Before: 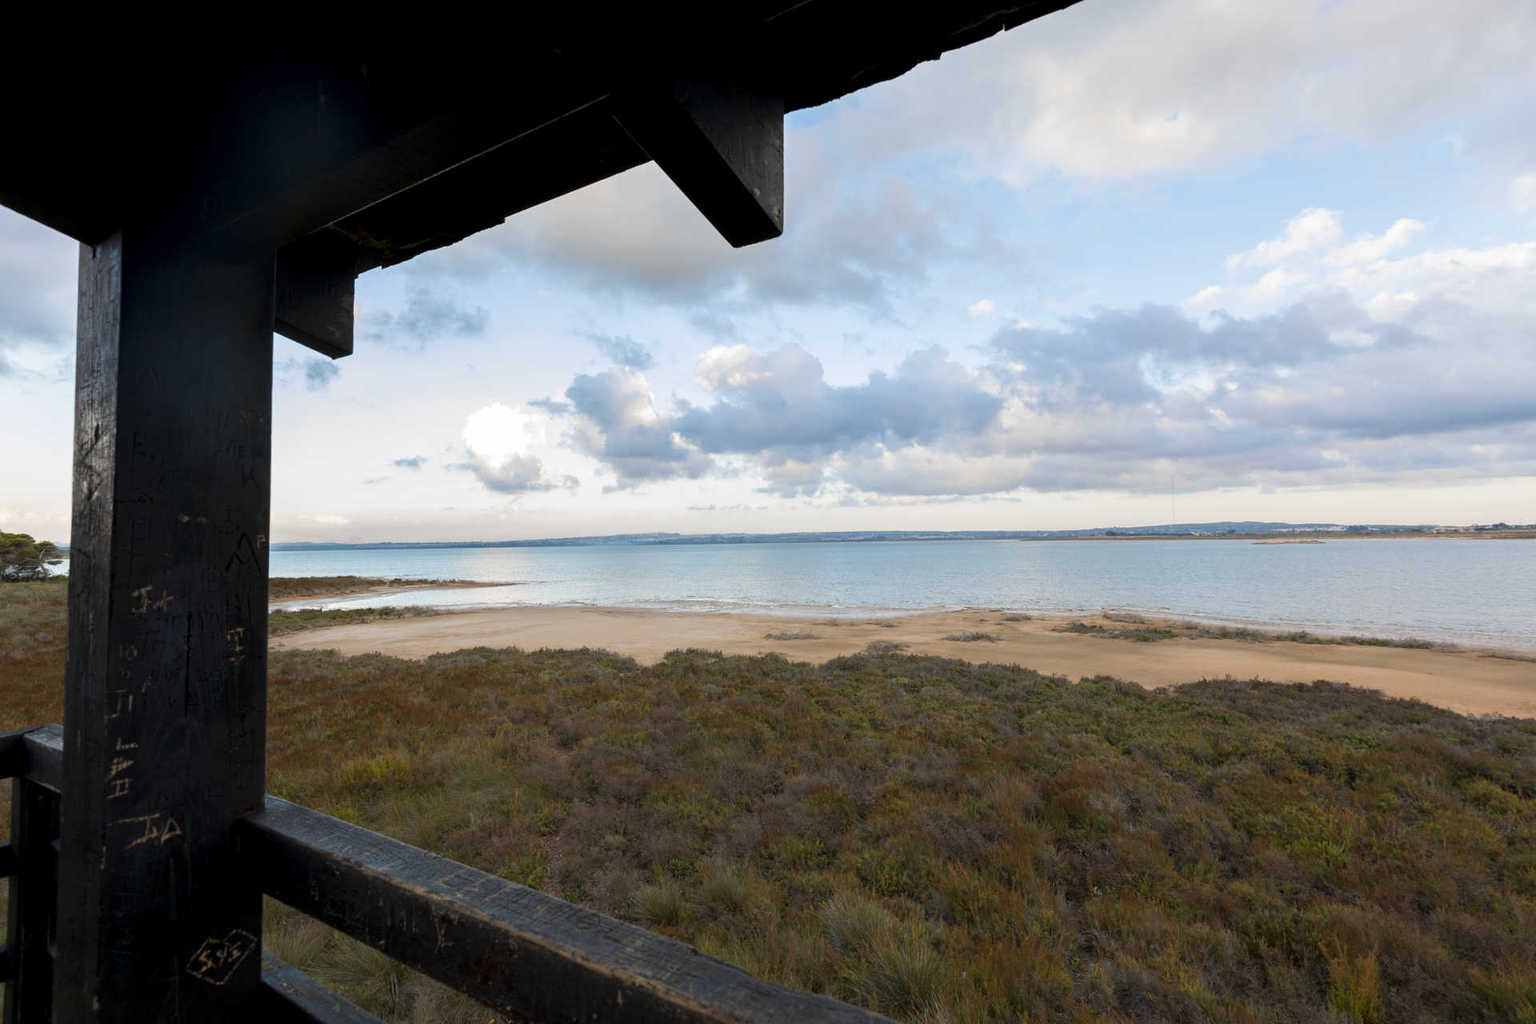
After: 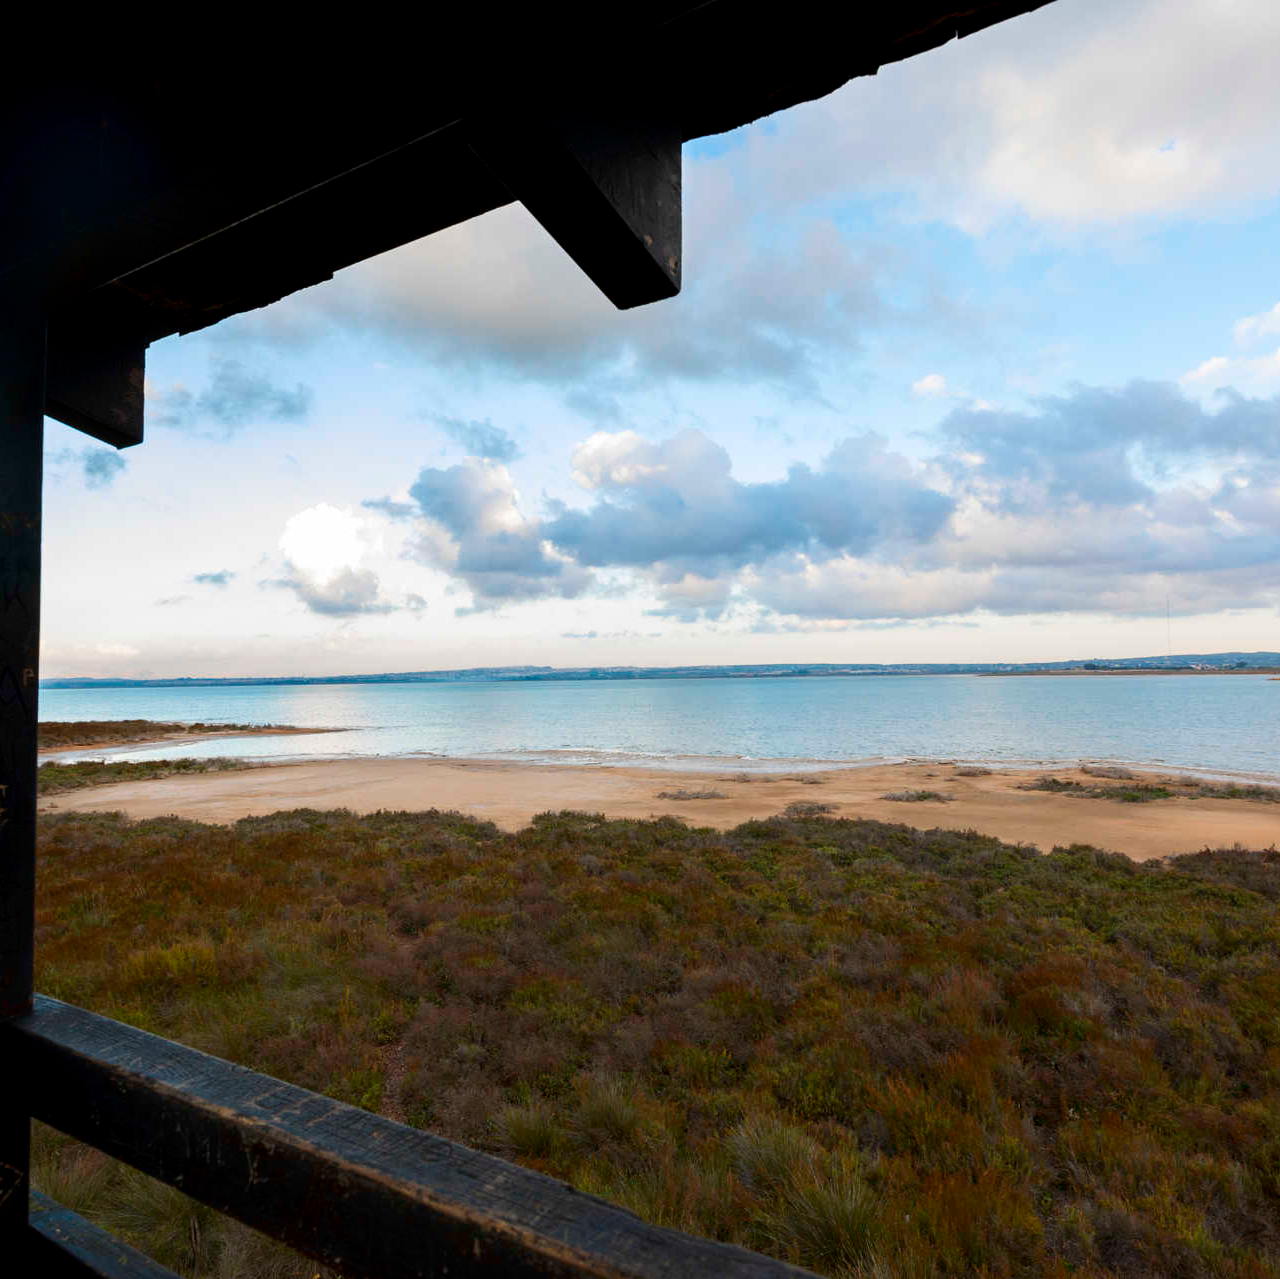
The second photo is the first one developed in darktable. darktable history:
contrast brightness saturation: contrast 0.128, brightness -0.055, saturation 0.164
crop and rotate: left 15.54%, right 17.763%
